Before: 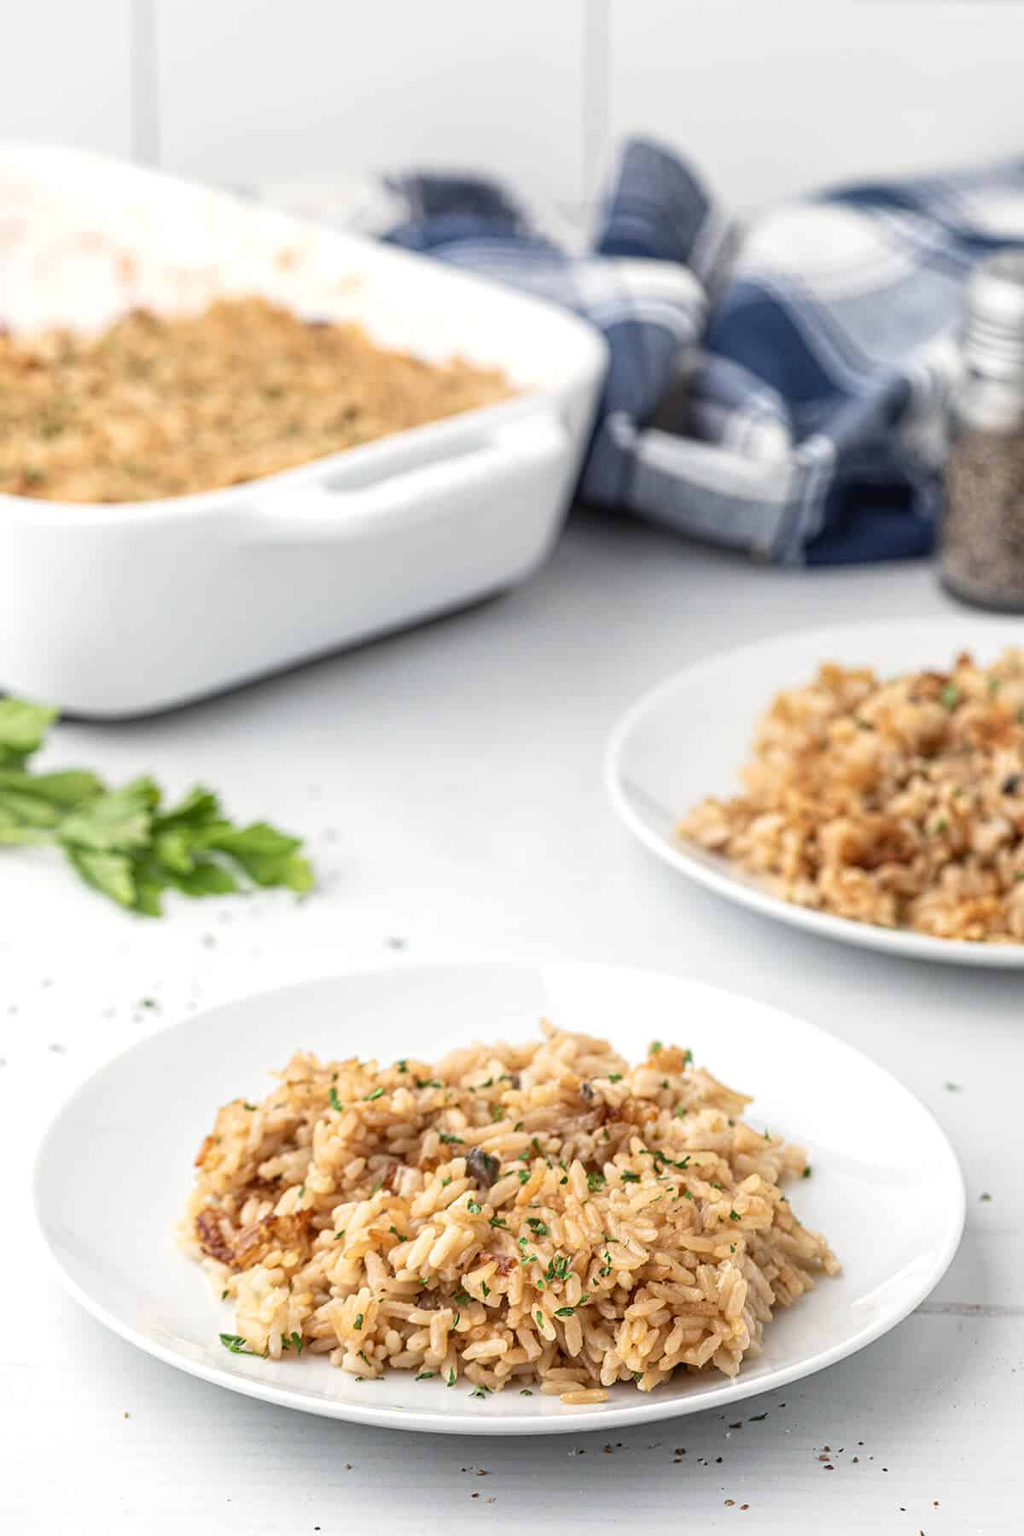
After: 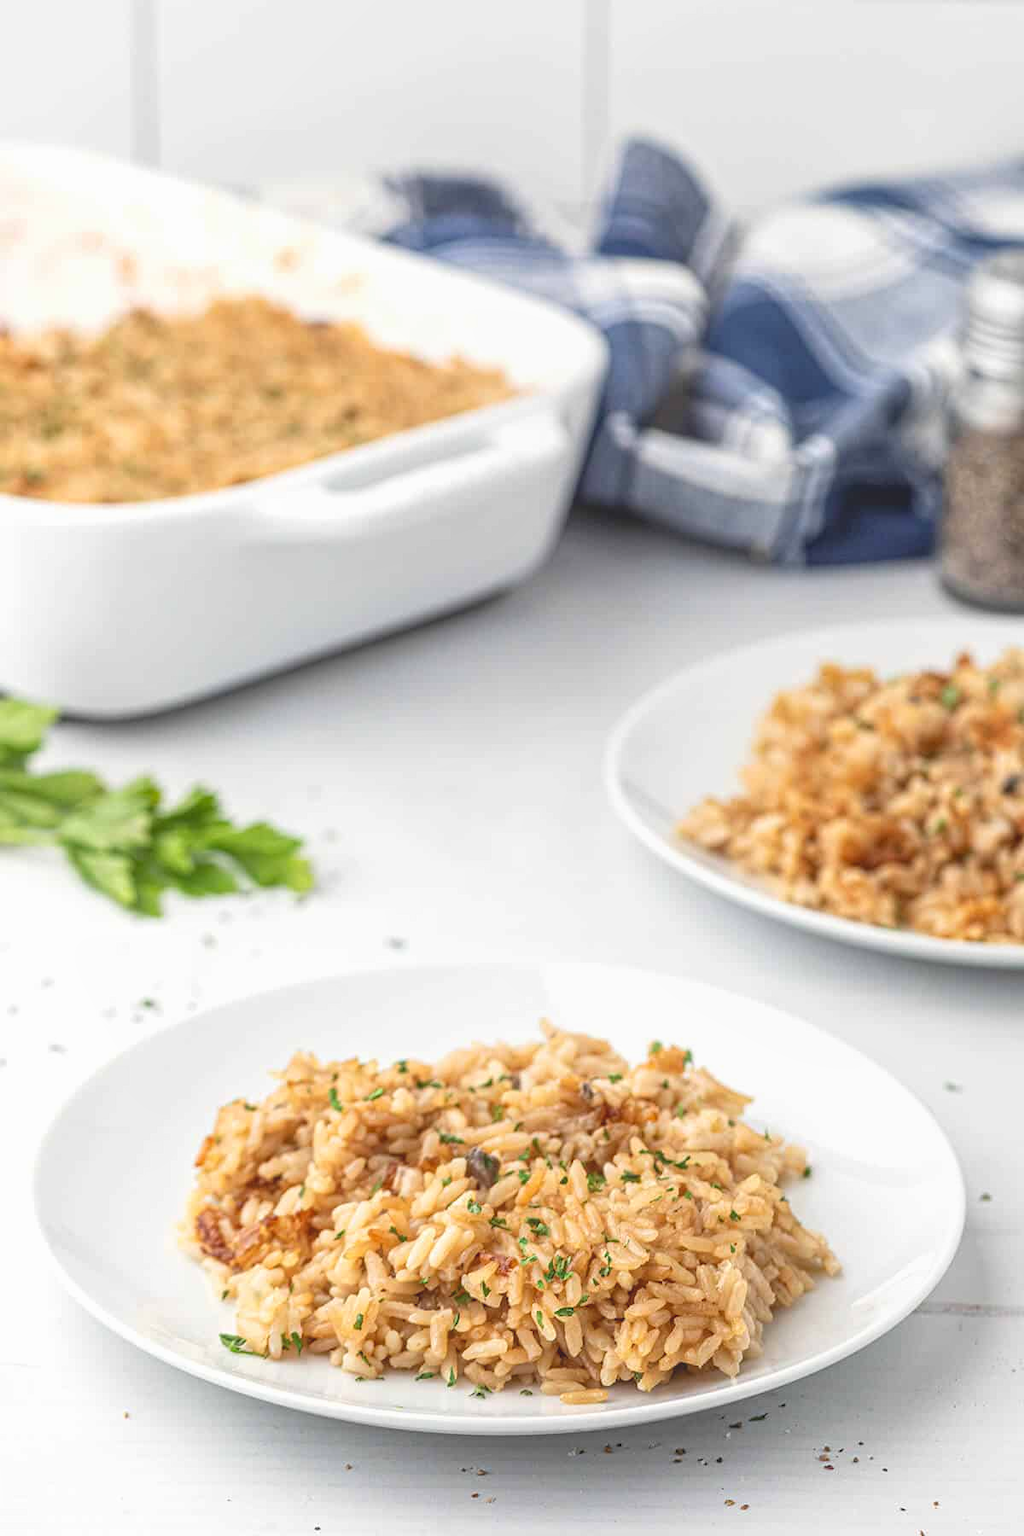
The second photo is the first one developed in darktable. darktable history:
local contrast: highlights 48%, shadows 0%, detail 100%
color contrast: green-magenta contrast 1.1, blue-yellow contrast 1.1, unbound 0
